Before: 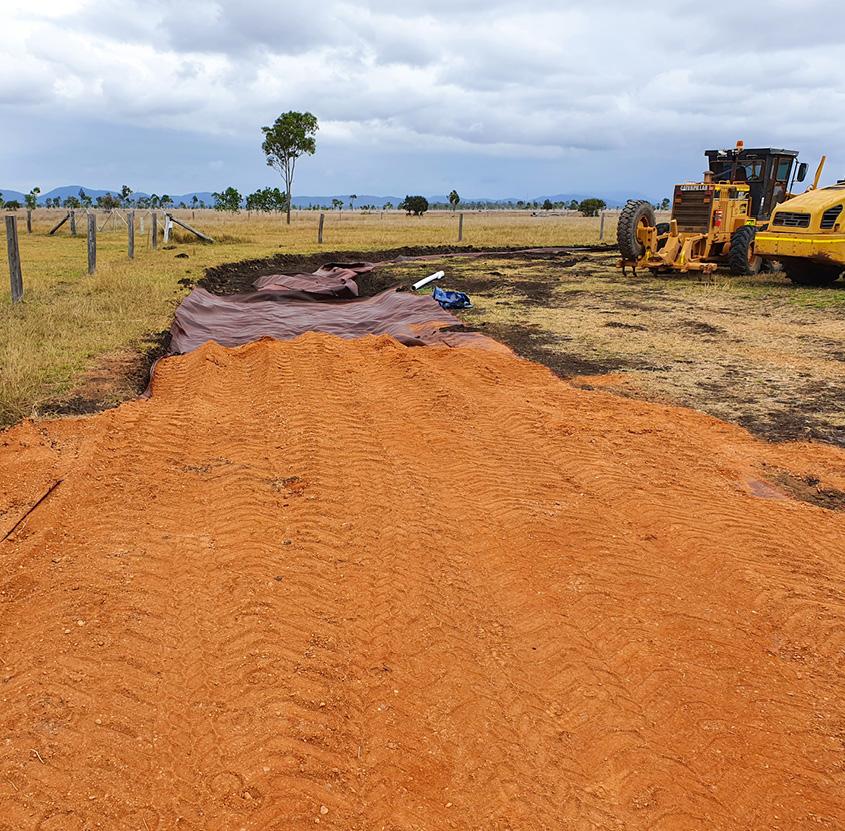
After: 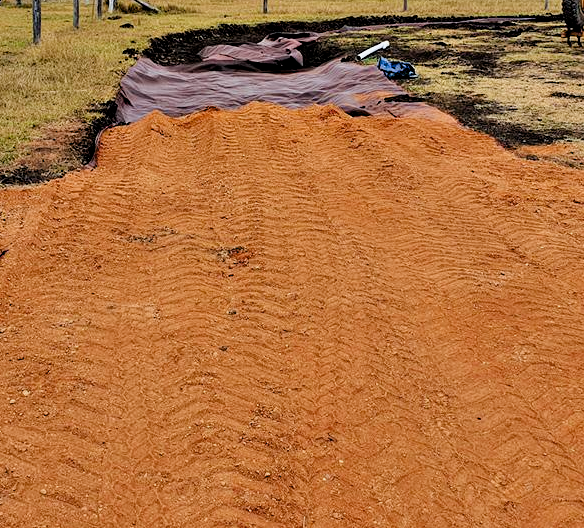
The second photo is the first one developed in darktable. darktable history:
crop: left 6.59%, top 27.766%, right 24.182%, bottom 8.655%
contrast equalizer: y [[0.6 ×6], [0.55 ×6], [0 ×6], [0 ×6], [0 ×6]]
filmic rgb: middle gray luminance 18.24%, black relative exposure -8.9 EV, white relative exposure 3.75 EV, threshold 5.98 EV, target black luminance 0%, hardness 4.8, latitude 67.83%, contrast 0.954, highlights saturation mix 18.92%, shadows ↔ highlights balance 21.09%, iterations of high-quality reconstruction 0, enable highlight reconstruction true
